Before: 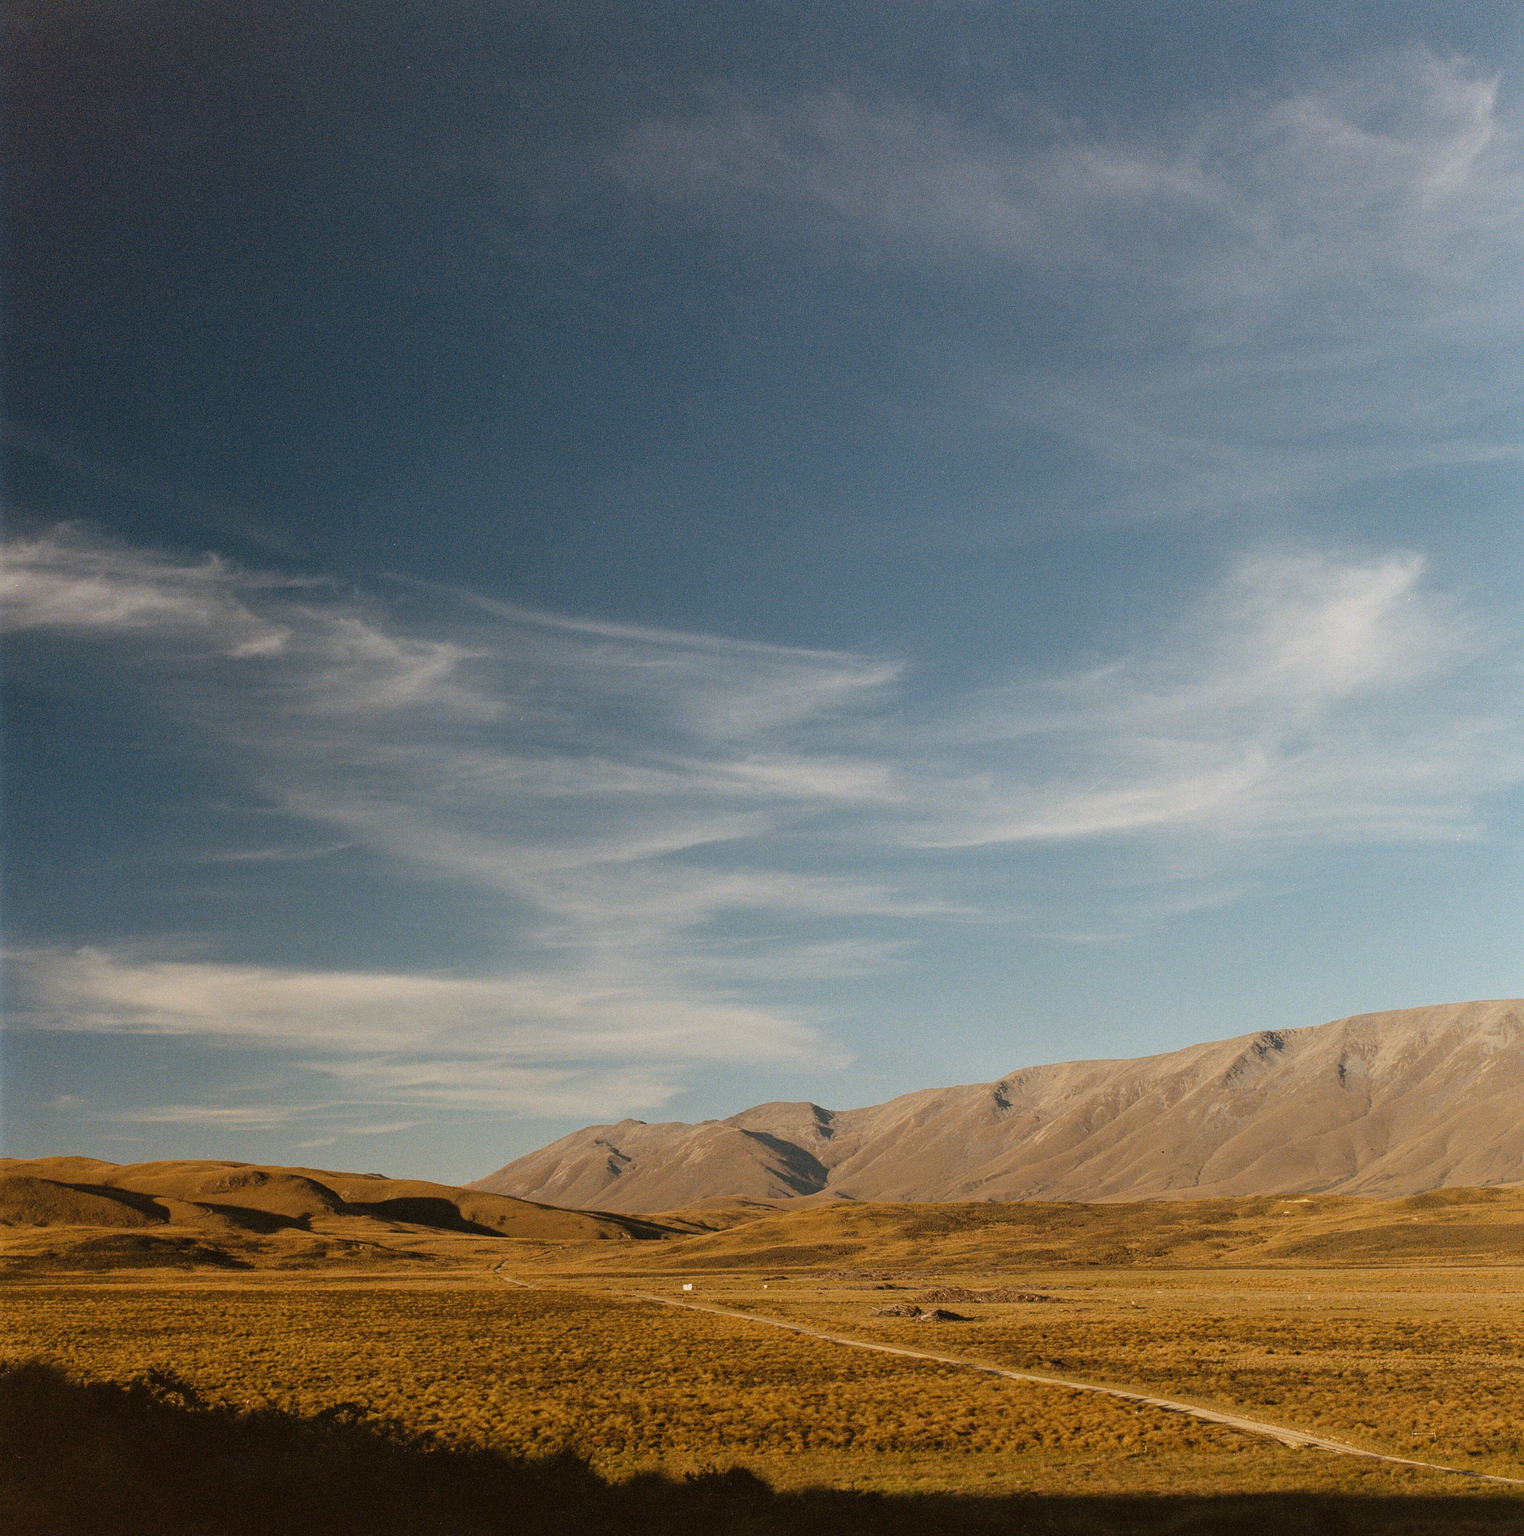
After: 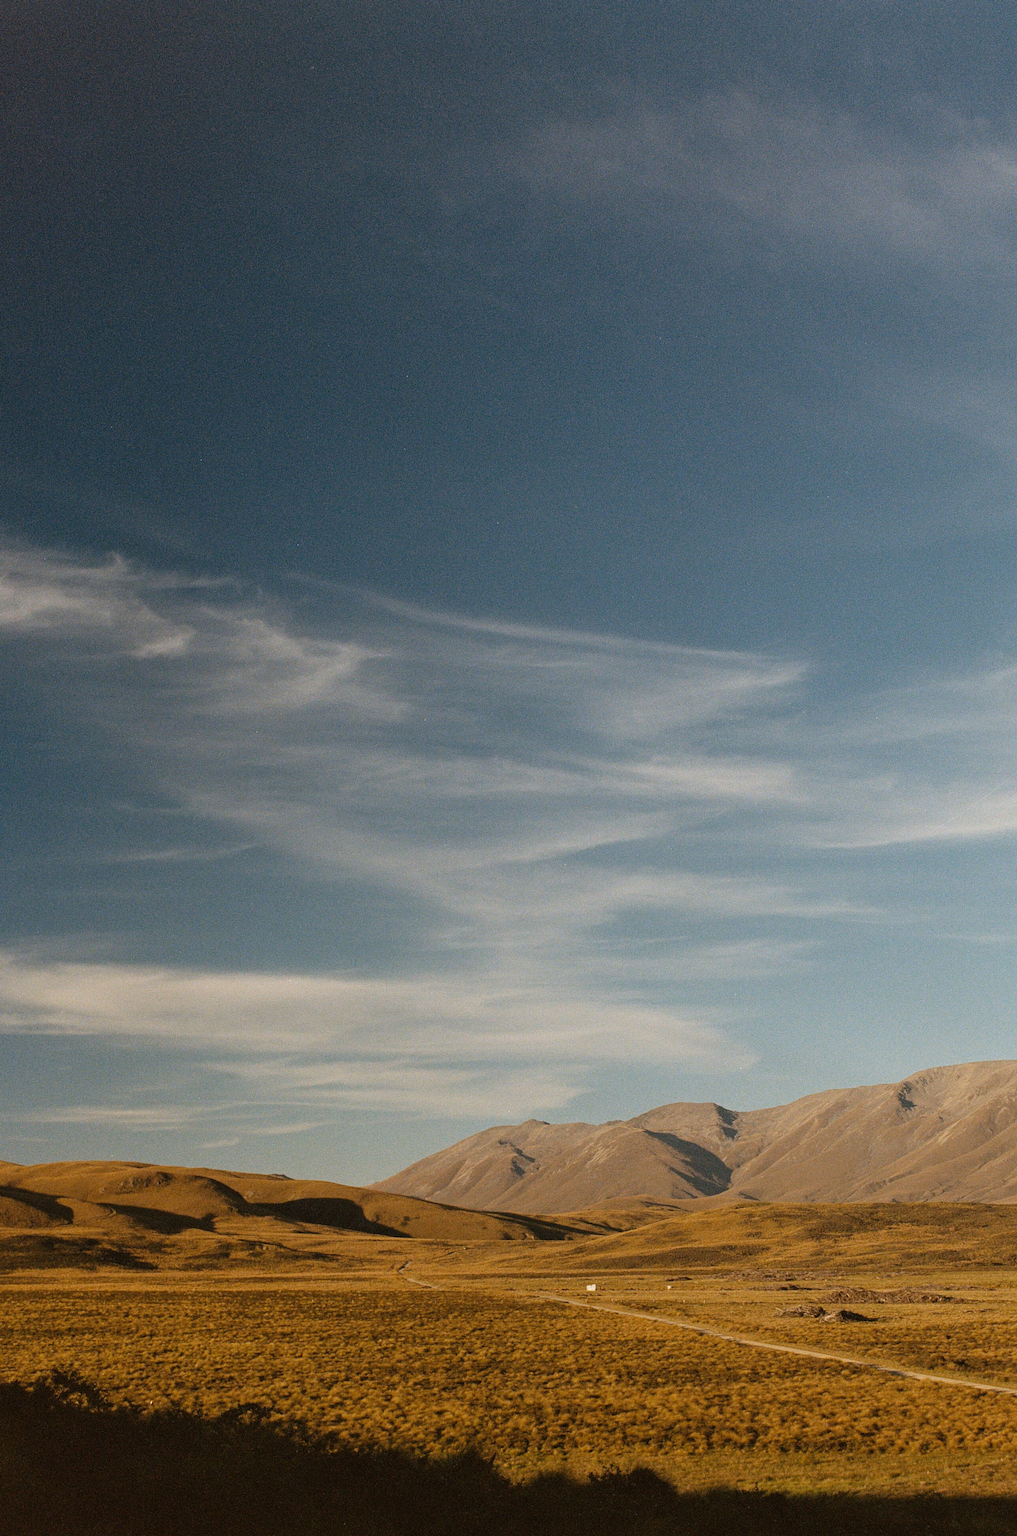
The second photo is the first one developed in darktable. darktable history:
crop and rotate: left 6.36%, right 26.872%
